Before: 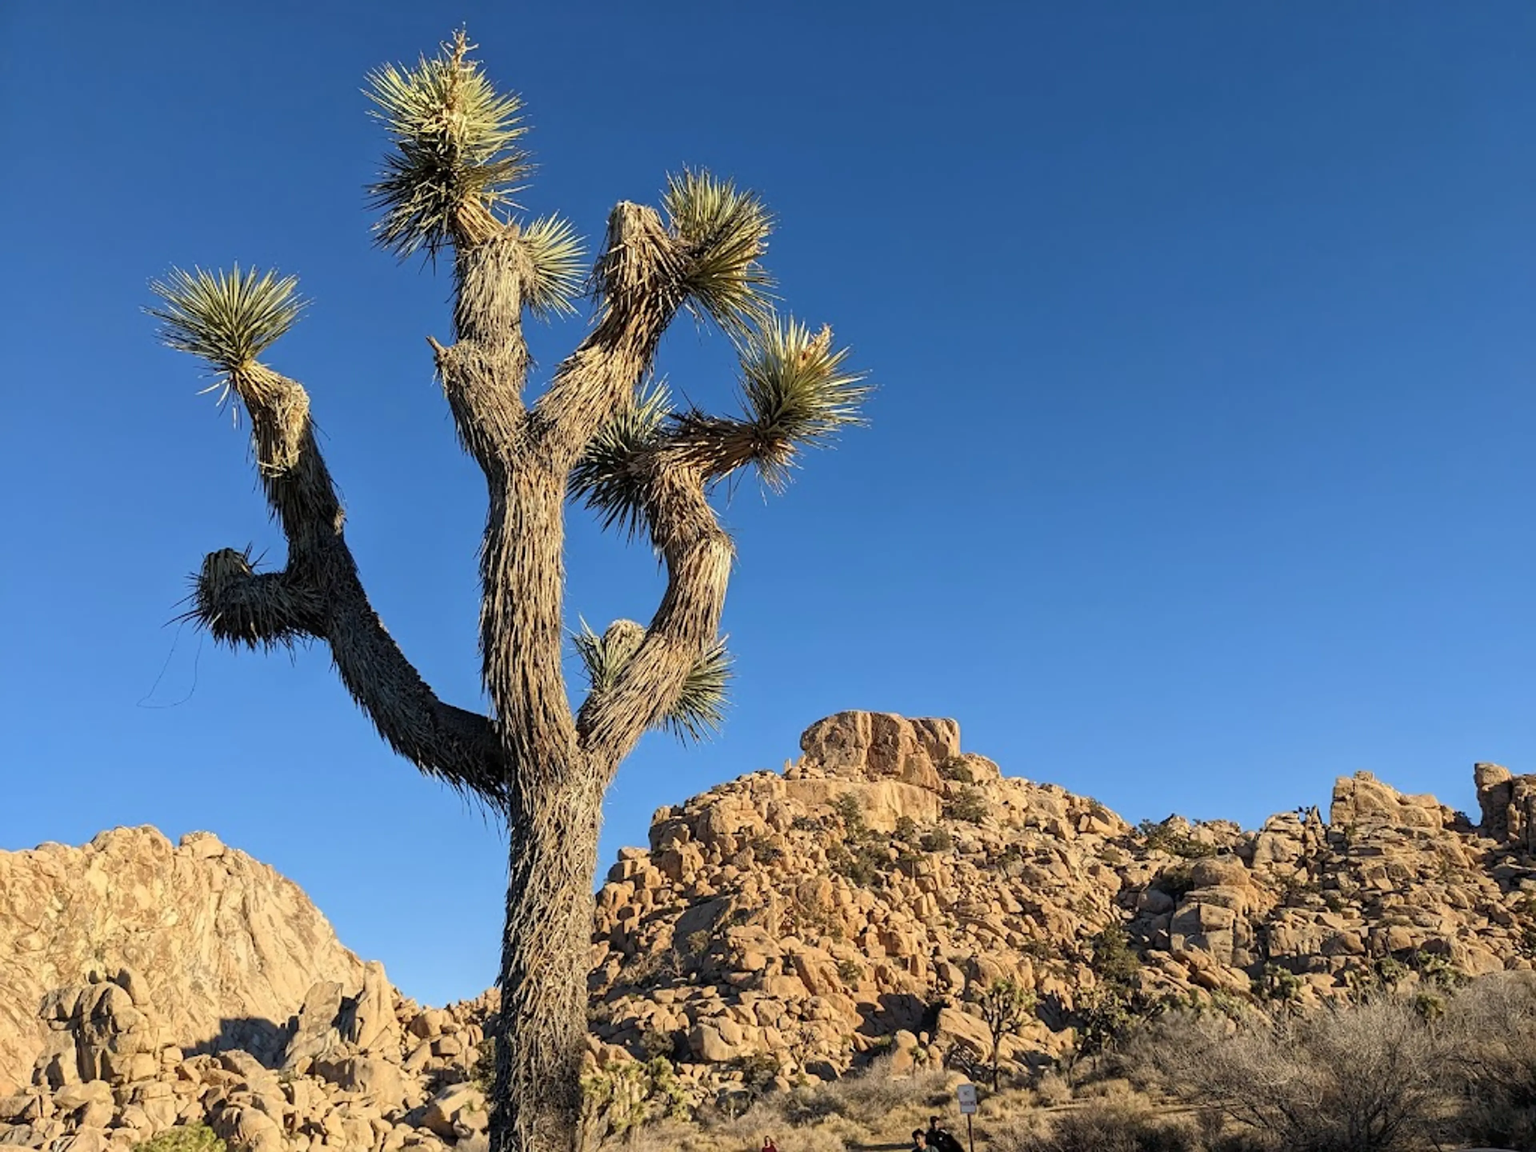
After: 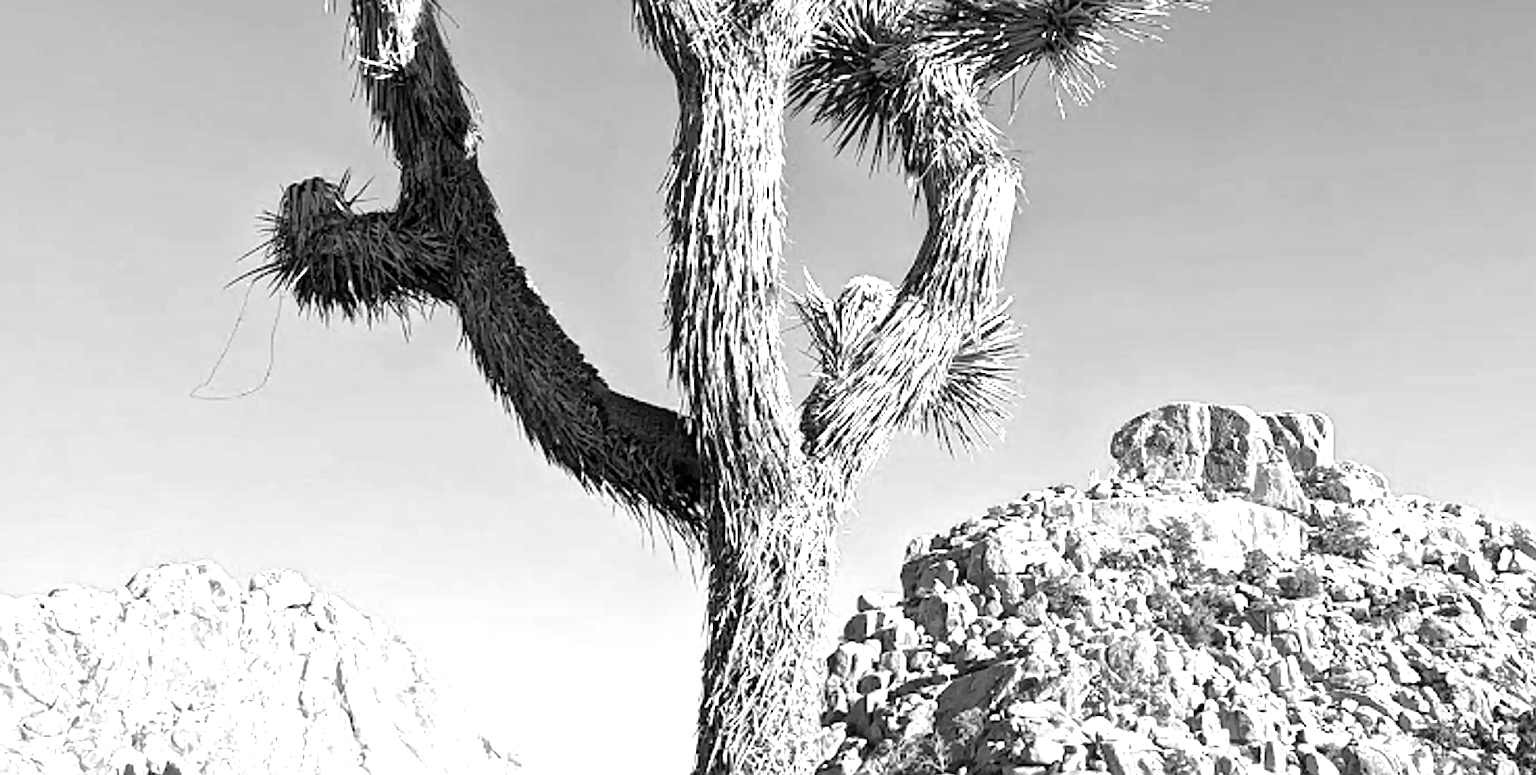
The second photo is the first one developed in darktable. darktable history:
exposure: black level correction 0, exposure 1.379 EV, compensate exposure bias true, compensate highlight preservation false
sharpen: radius 2.529, amount 0.323
crop: top 36.498%, right 27.964%, bottom 14.995%
local contrast: mode bilateral grid, contrast 20, coarseness 50, detail 141%, midtone range 0.2
monochrome: on, module defaults
color correction: highlights a* 10.32, highlights b* 14.66, shadows a* -9.59, shadows b* -15.02
